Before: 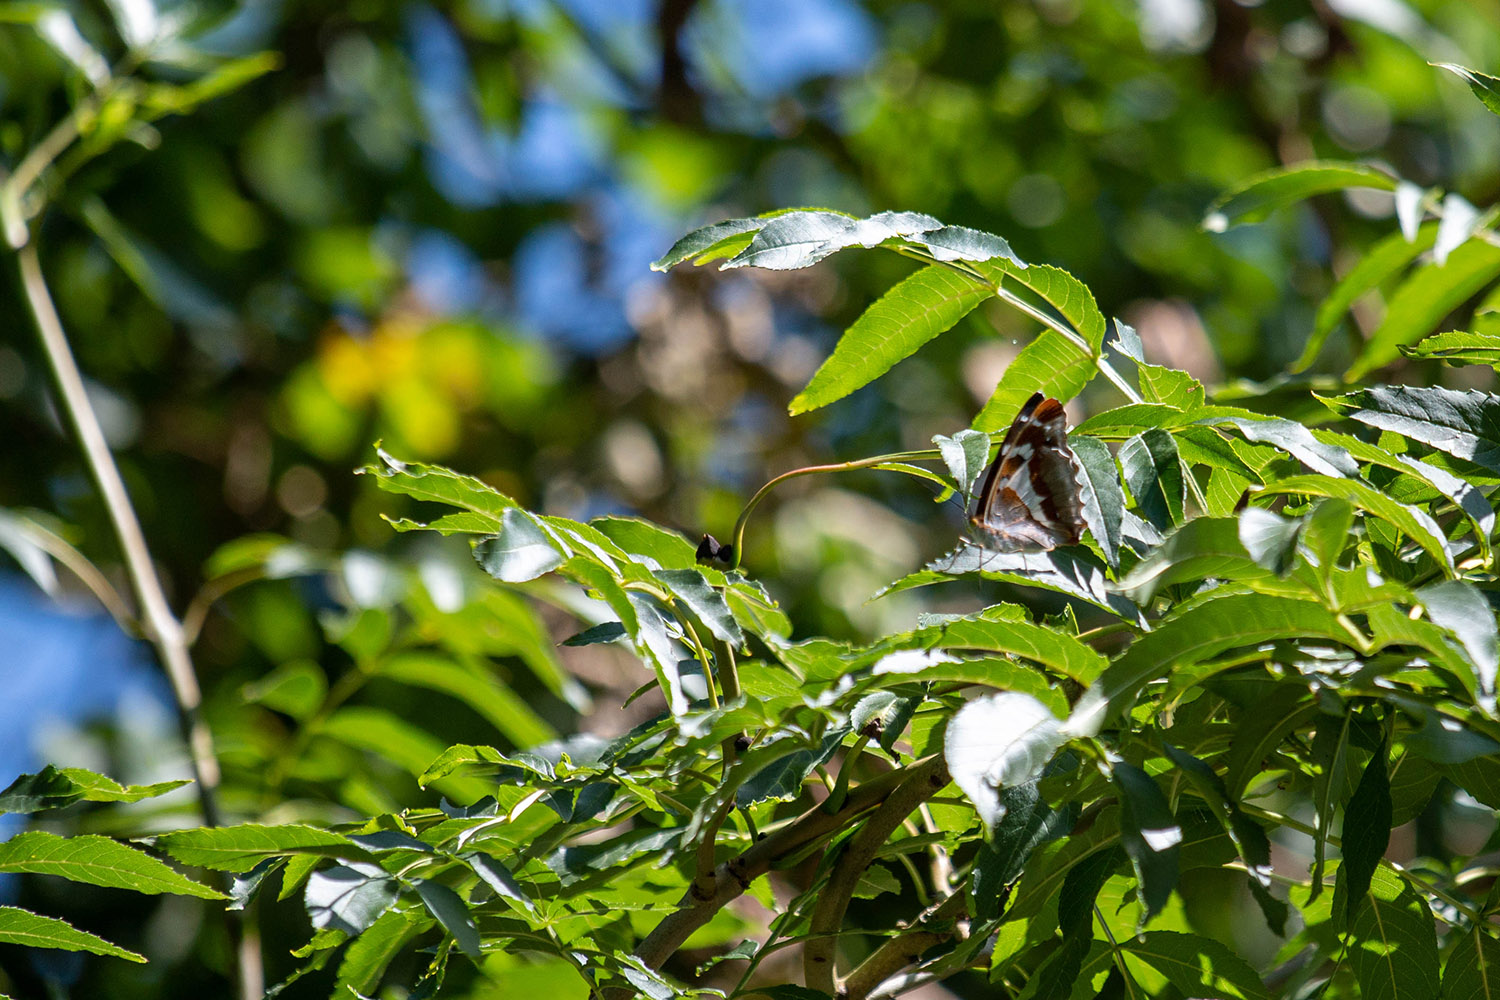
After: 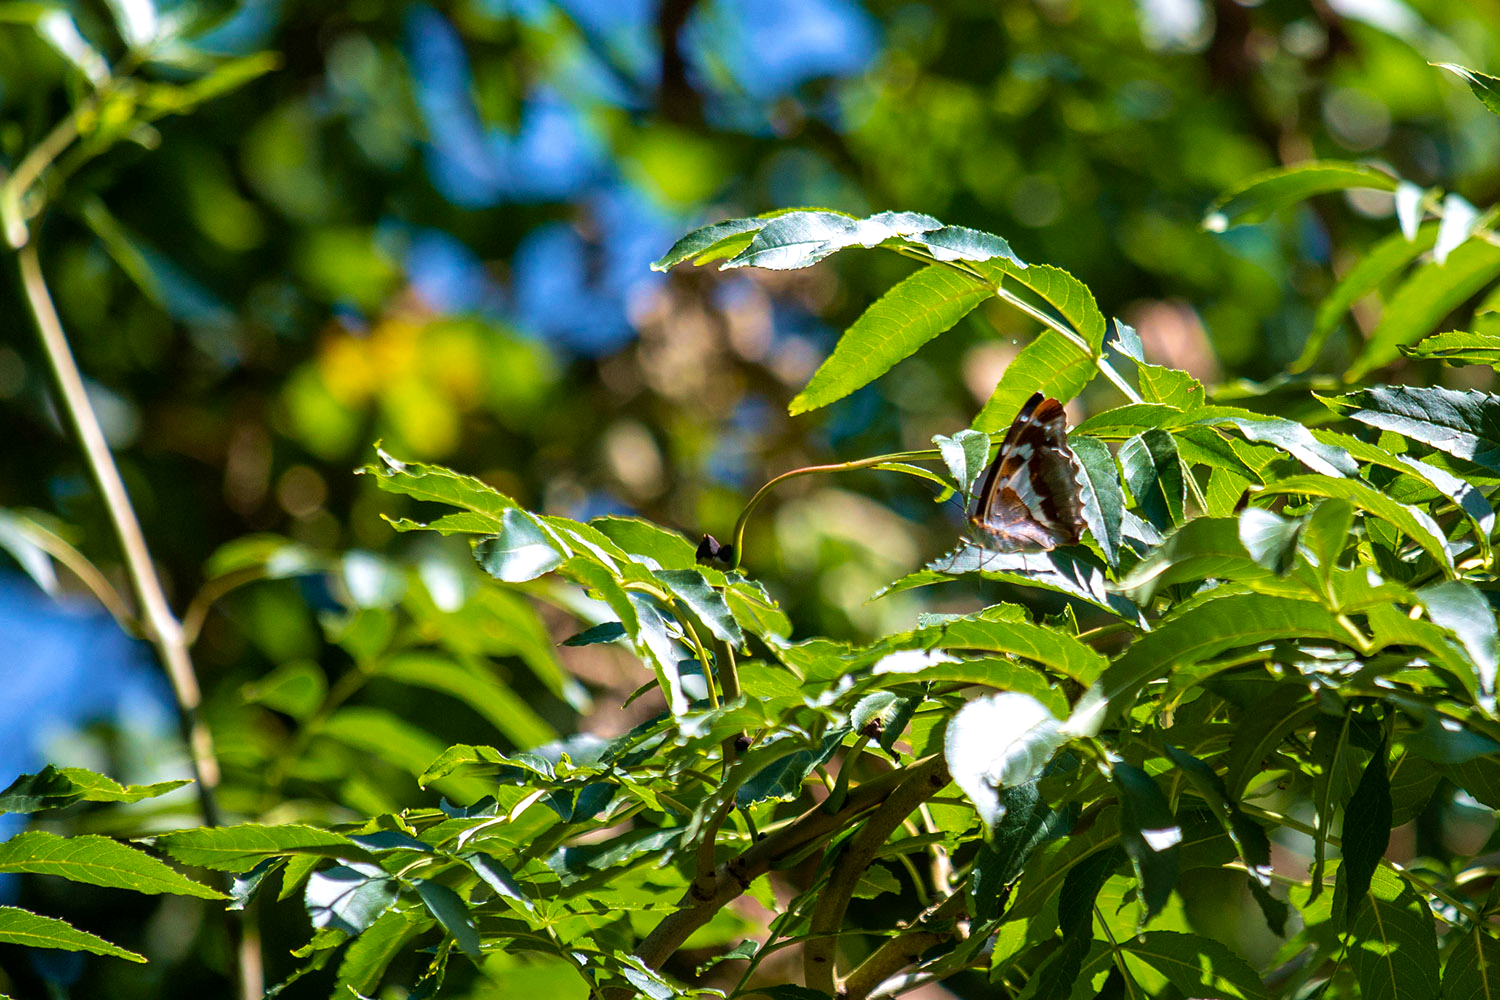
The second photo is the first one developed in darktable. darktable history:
color balance rgb: perceptual saturation grading › global saturation 10.429%, global vibrance 26.721%, contrast 6.838%
velvia: strength 44.8%
